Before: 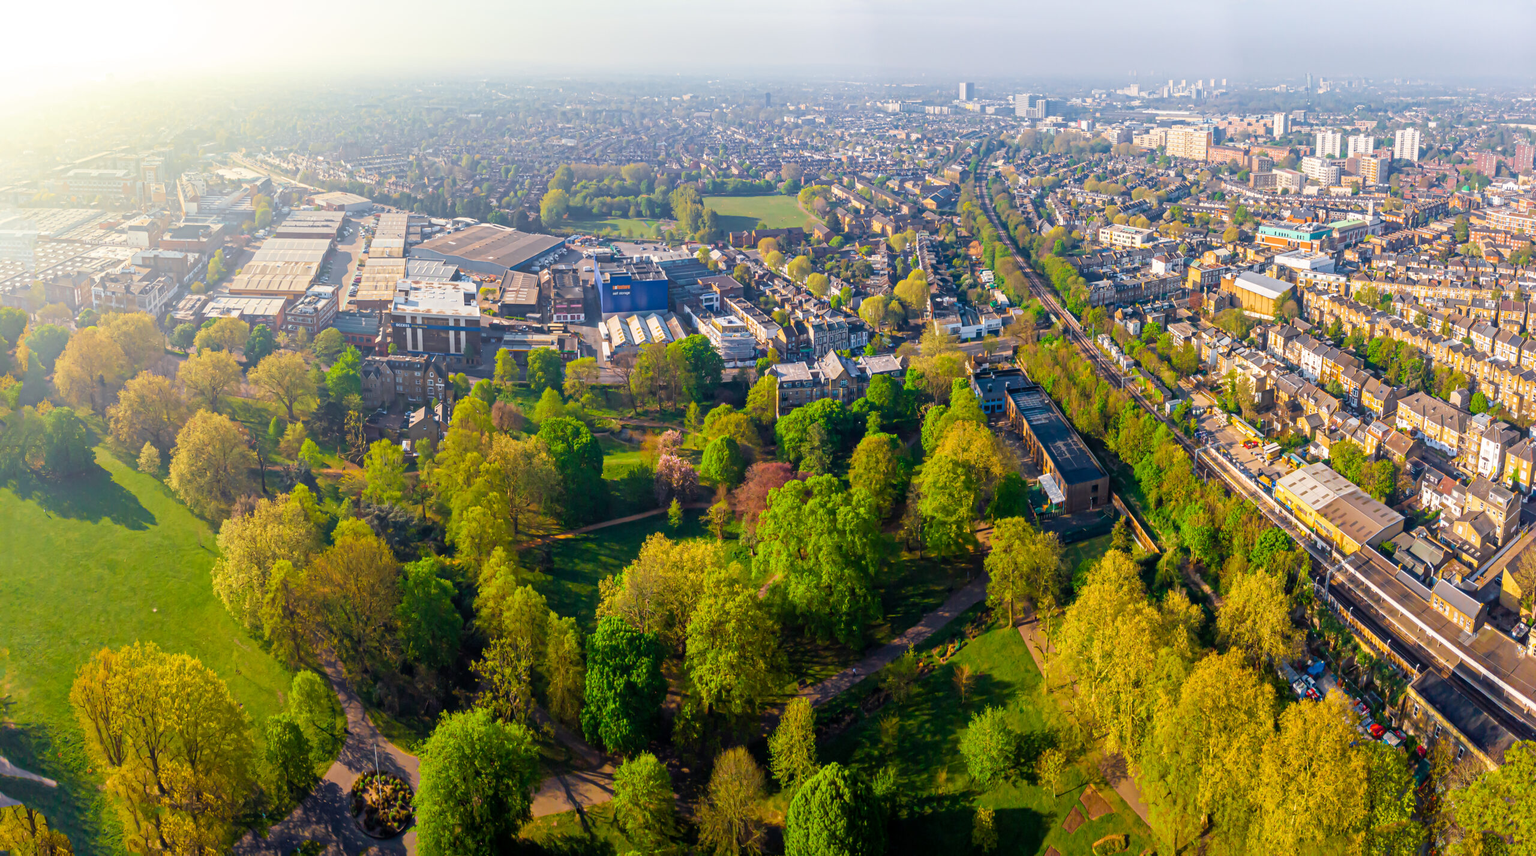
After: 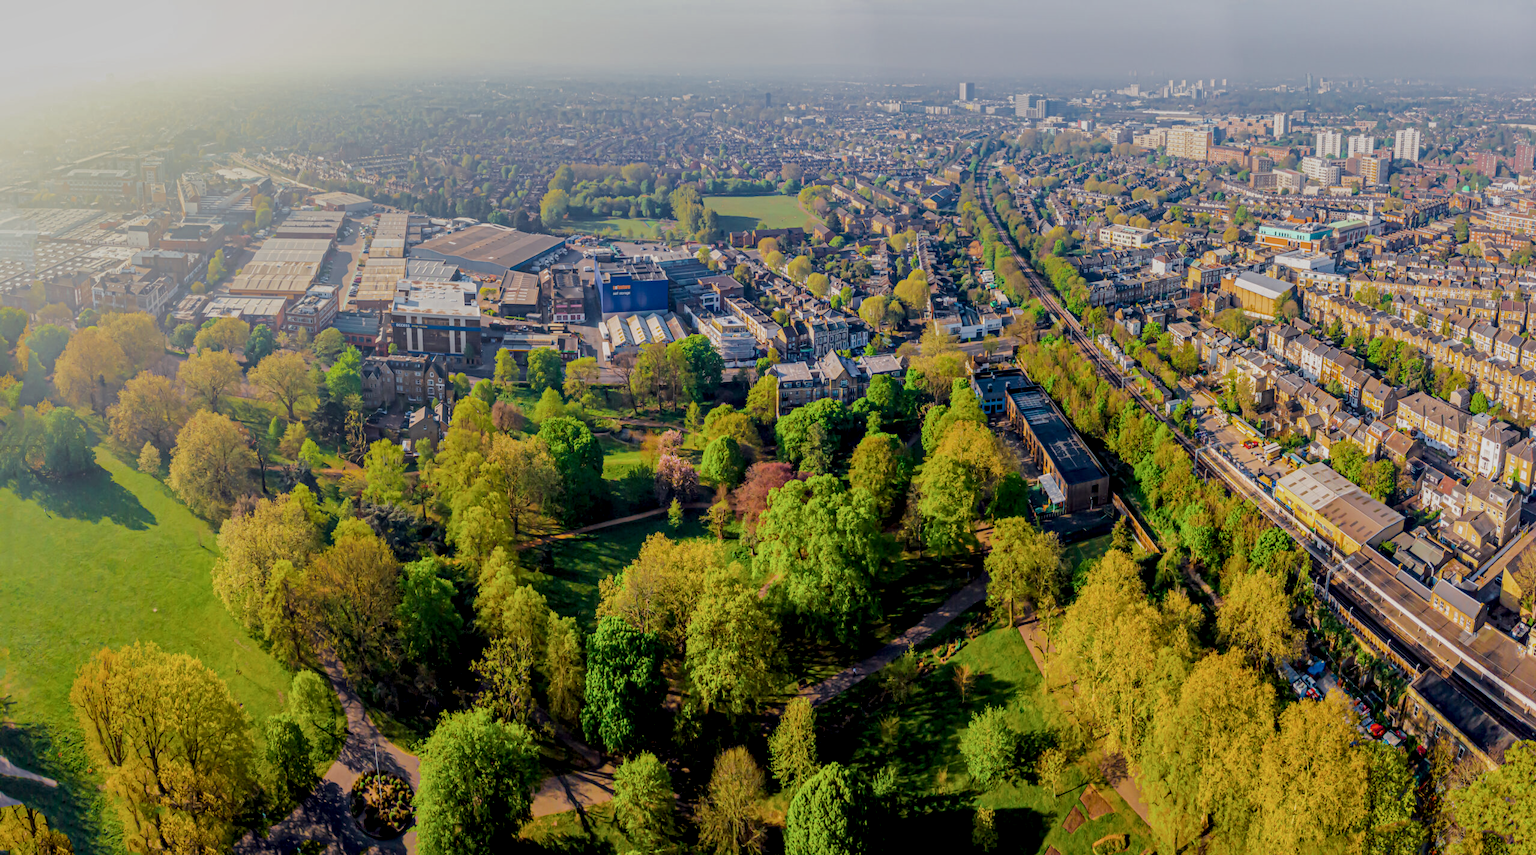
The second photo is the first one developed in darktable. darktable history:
tone equalizer: -8 EV -0.034 EV, -7 EV 0.01 EV, -6 EV -0.008 EV, -5 EV 0.005 EV, -4 EV -0.032 EV, -3 EV -0.228 EV, -2 EV -0.671 EV, -1 EV -0.966 EV, +0 EV -0.968 EV, edges refinement/feathering 500, mask exposure compensation -1.57 EV, preserve details no
local contrast: detail 160%
color zones: curves: ch0 [(0.25, 0.5) (0.463, 0.627) (0.484, 0.637) (0.75, 0.5)]
